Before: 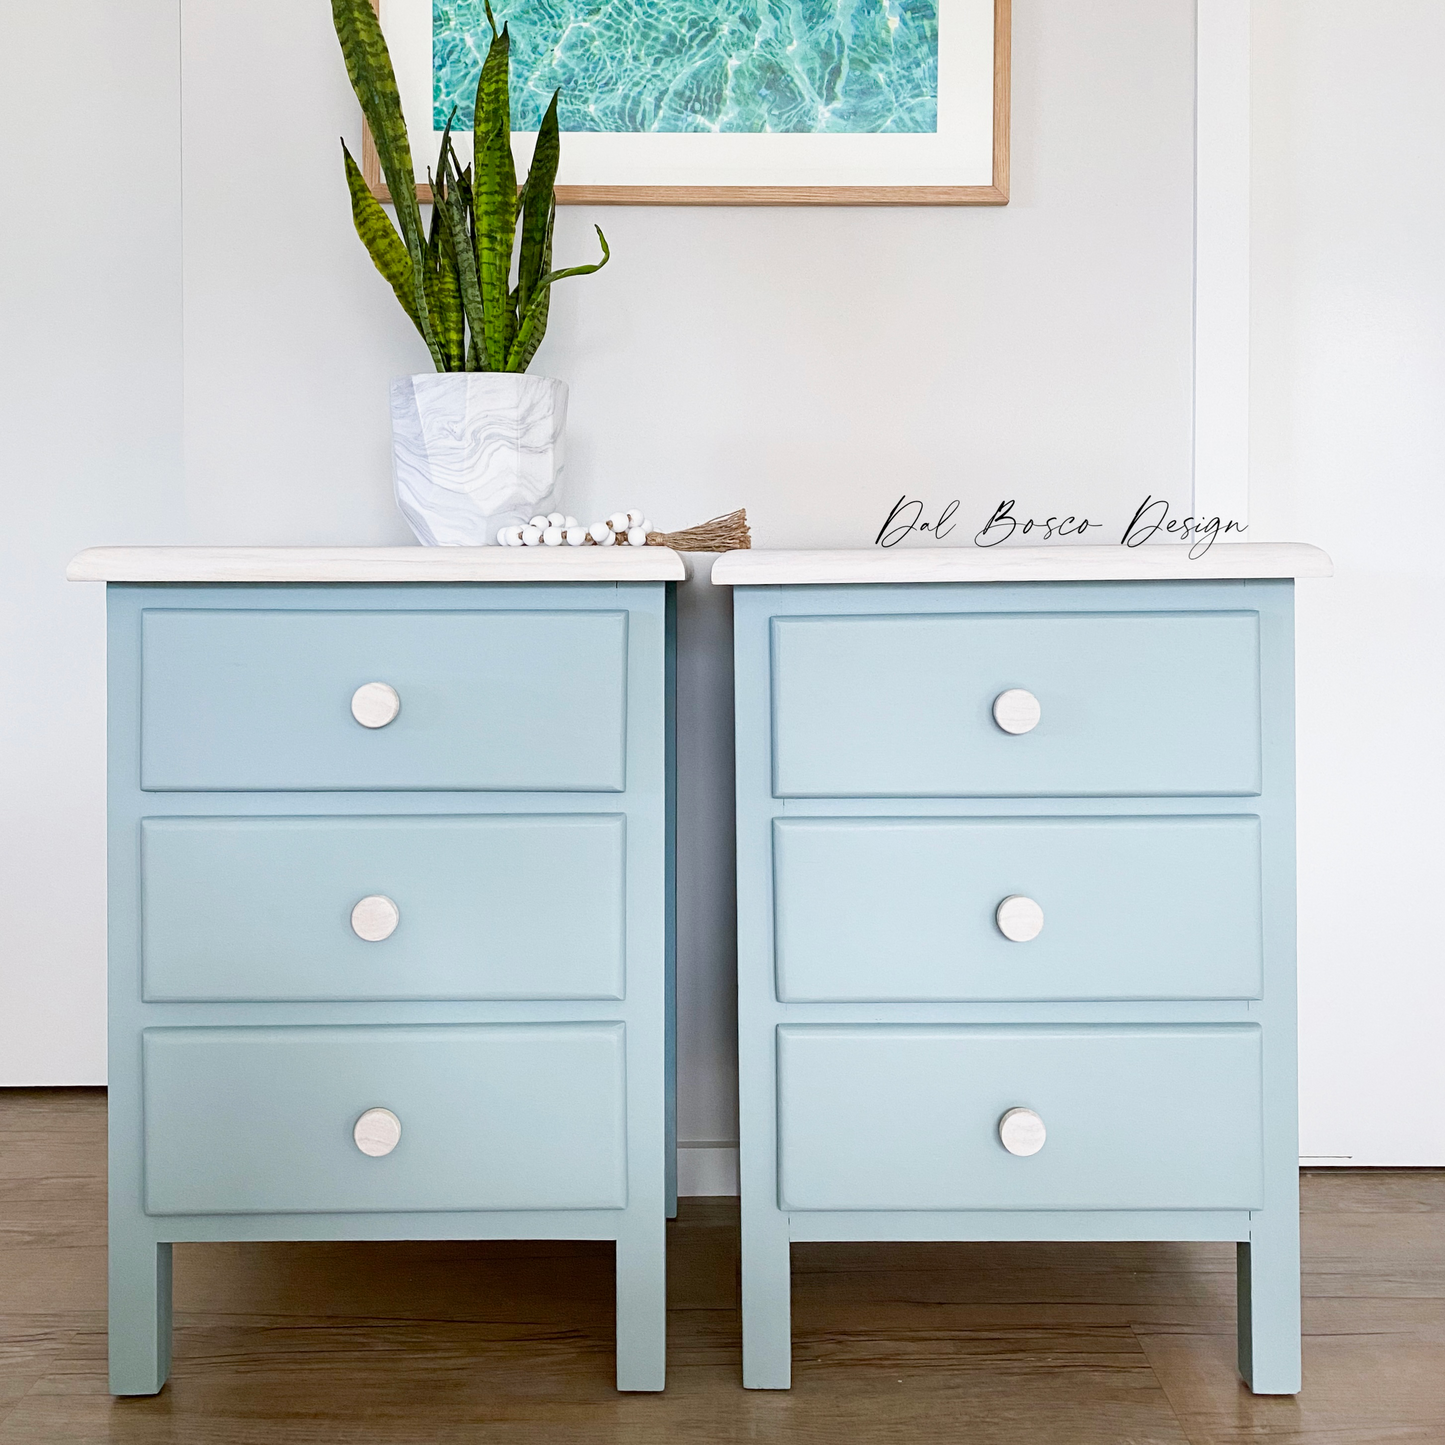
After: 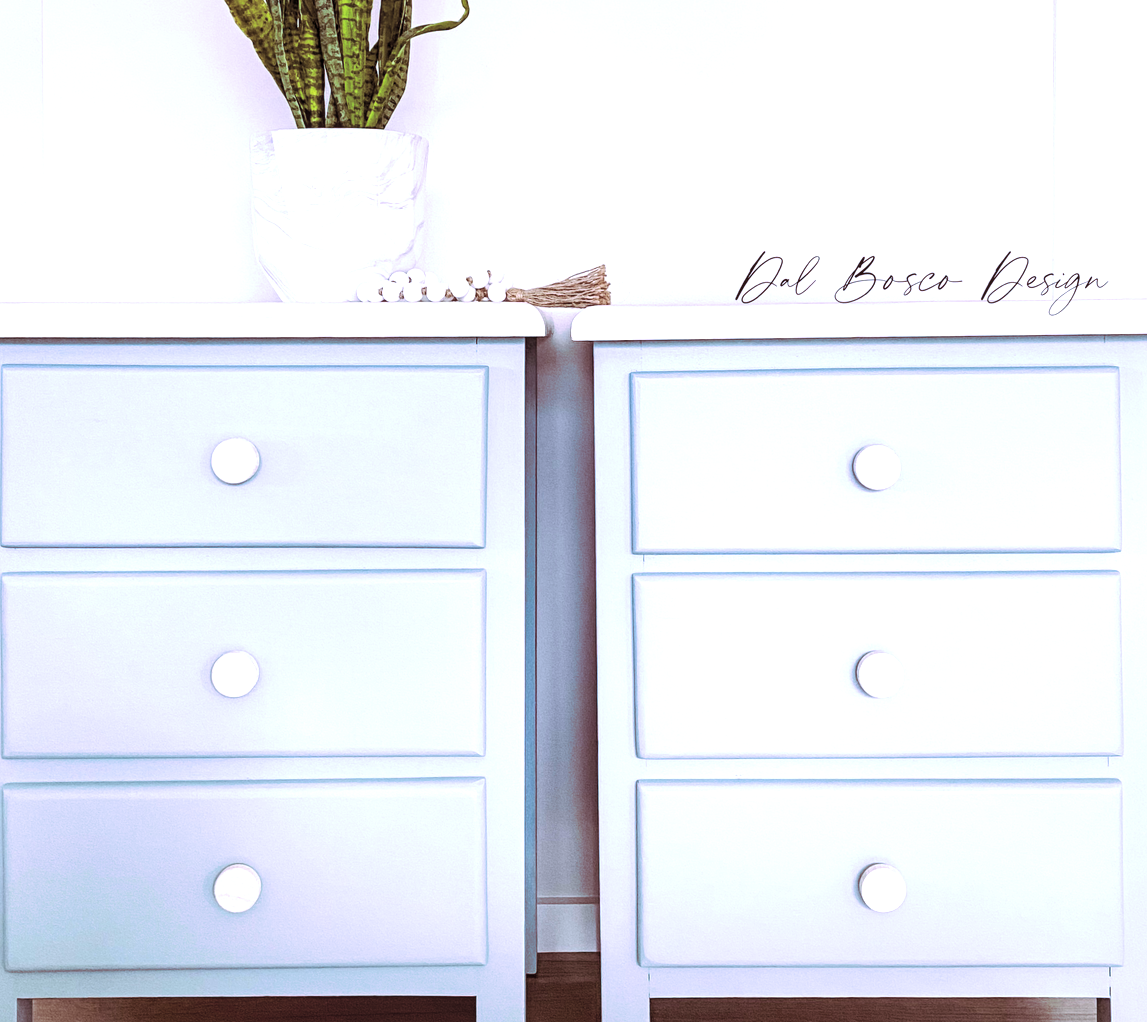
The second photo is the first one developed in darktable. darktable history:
white balance: red 0.967, blue 1.119, emerald 0.756
contrast brightness saturation: contrast 0.14, brightness 0.21
split-toning: highlights › hue 298.8°, highlights › saturation 0.73, compress 41.76%
tone equalizer: -8 EV -0.417 EV, -7 EV -0.389 EV, -6 EV -0.333 EV, -5 EV -0.222 EV, -3 EV 0.222 EV, -2 EV 0.333 EV, -1 EV 0.389 EV, +0 EV 0.417 EV, edges refinement/feathering 500, mask exposure compensation -1.57 EV, preserve details no
local contrast: on, module defaults
crop: left 9.712%, top 16.928%, right 10.845%, bottom 12.332%
